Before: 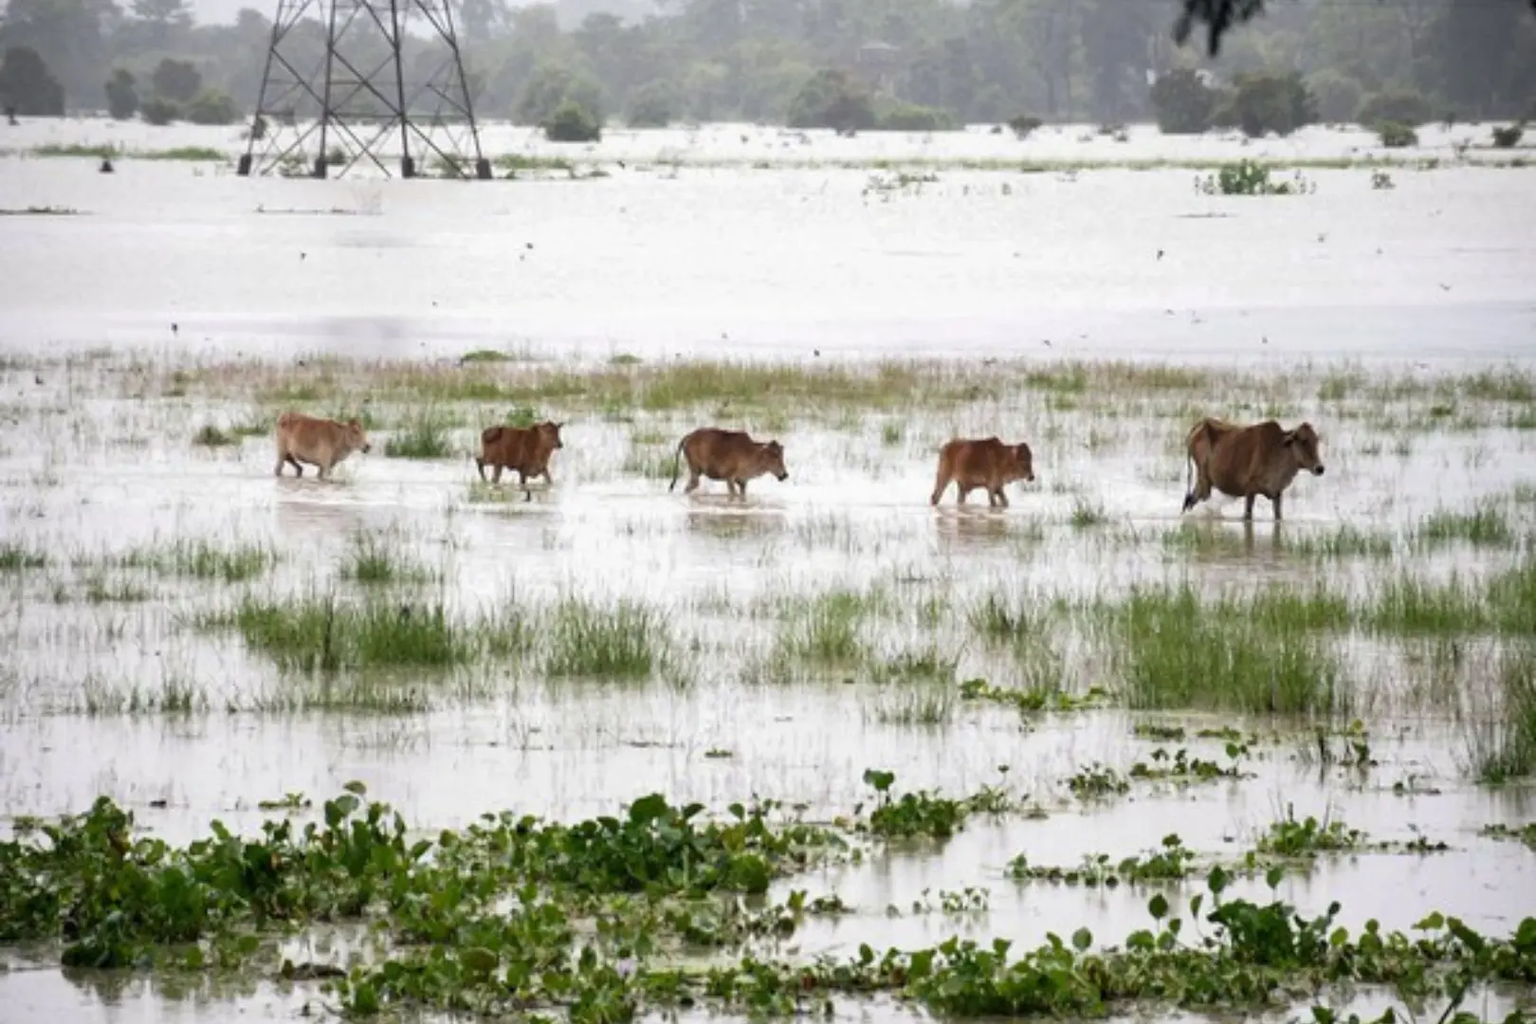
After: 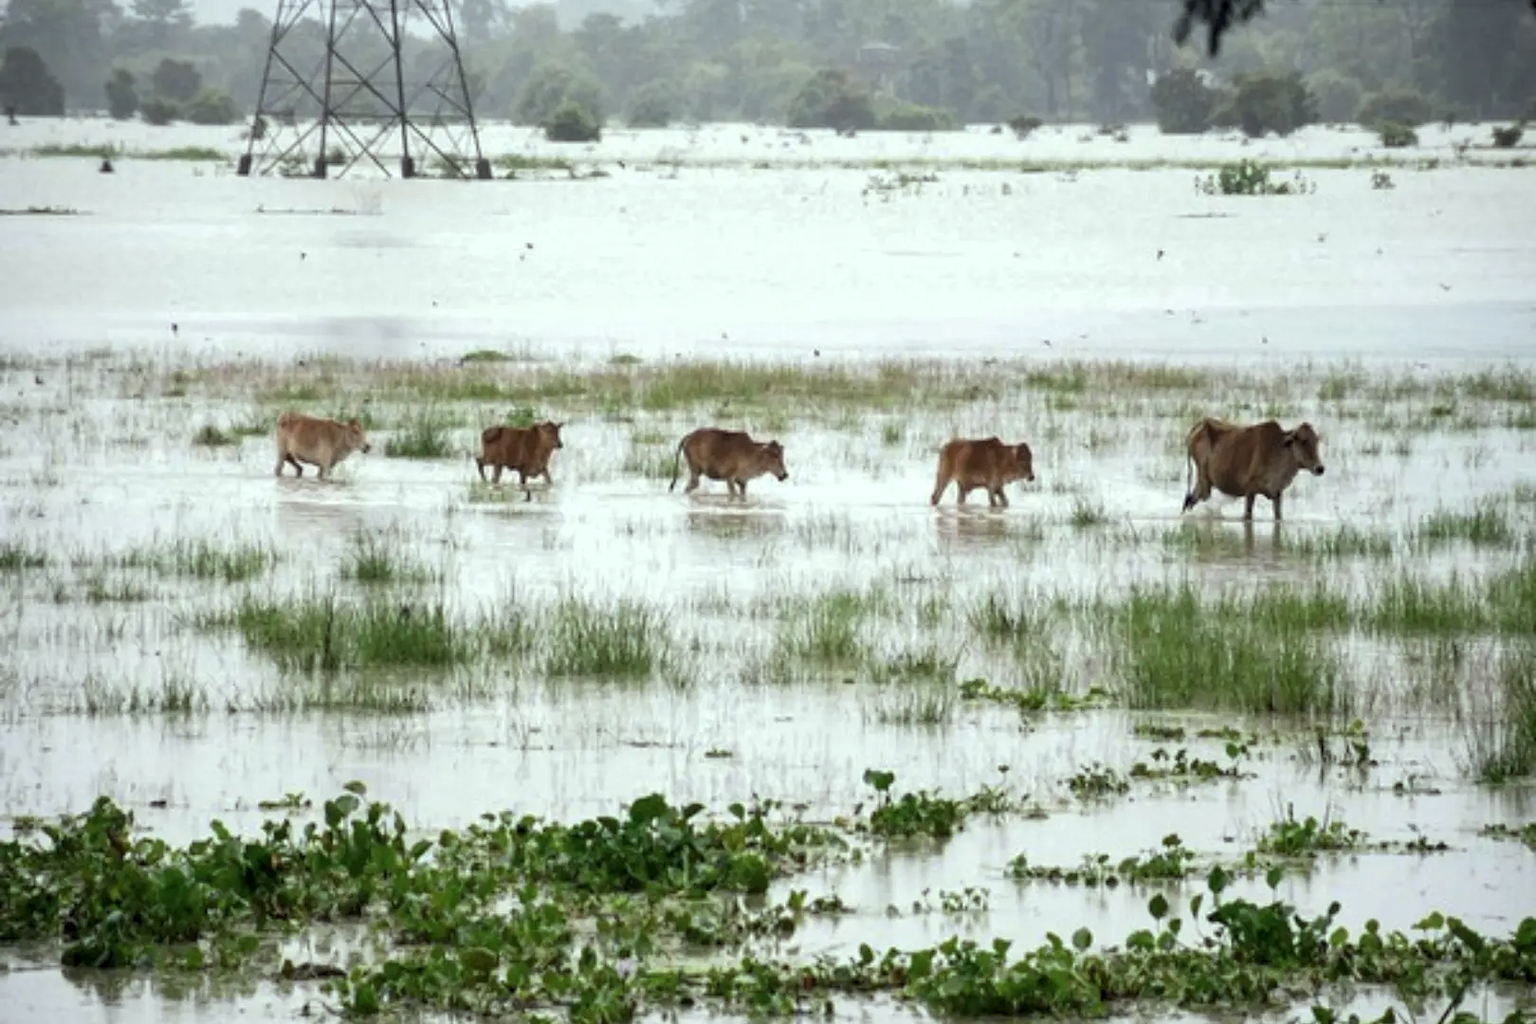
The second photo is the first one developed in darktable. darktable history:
local contrast: highlights 101%, shadows 99%, detail 120%, midtone range 0.2
color correction: highlights a* -6.49, highlights b* 0.854
color zones: curves: ch1 [(0.113, 0.438) (0.75, 0.5)]; ch2 [(0.12, 0.526) (0.75, 0.5)]
